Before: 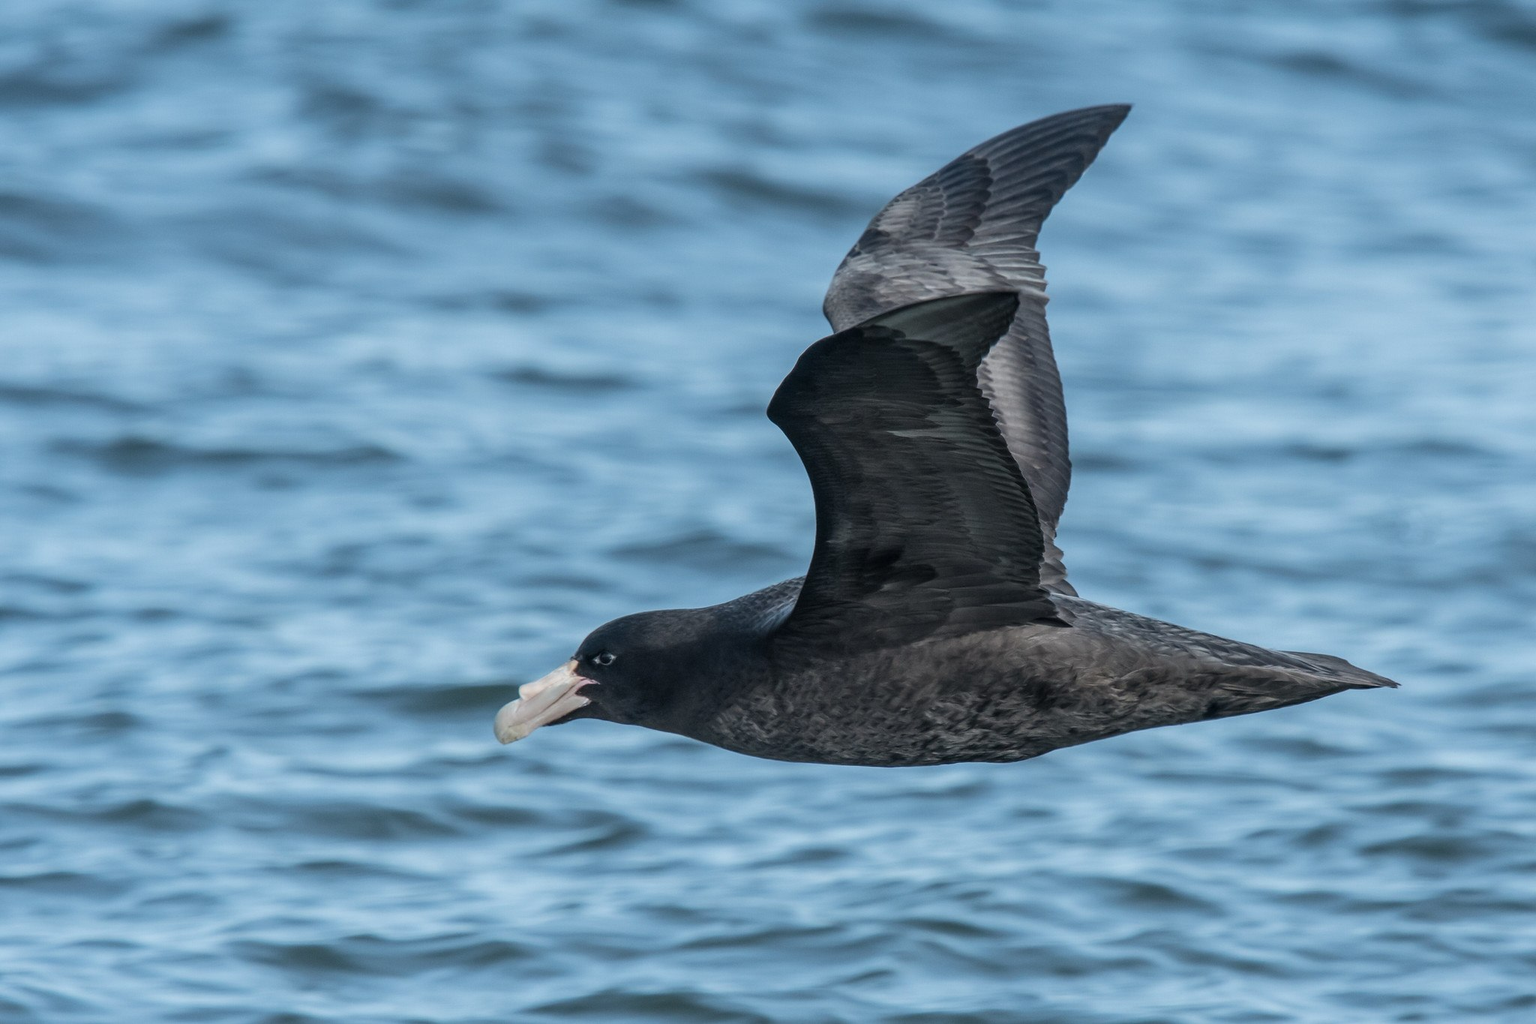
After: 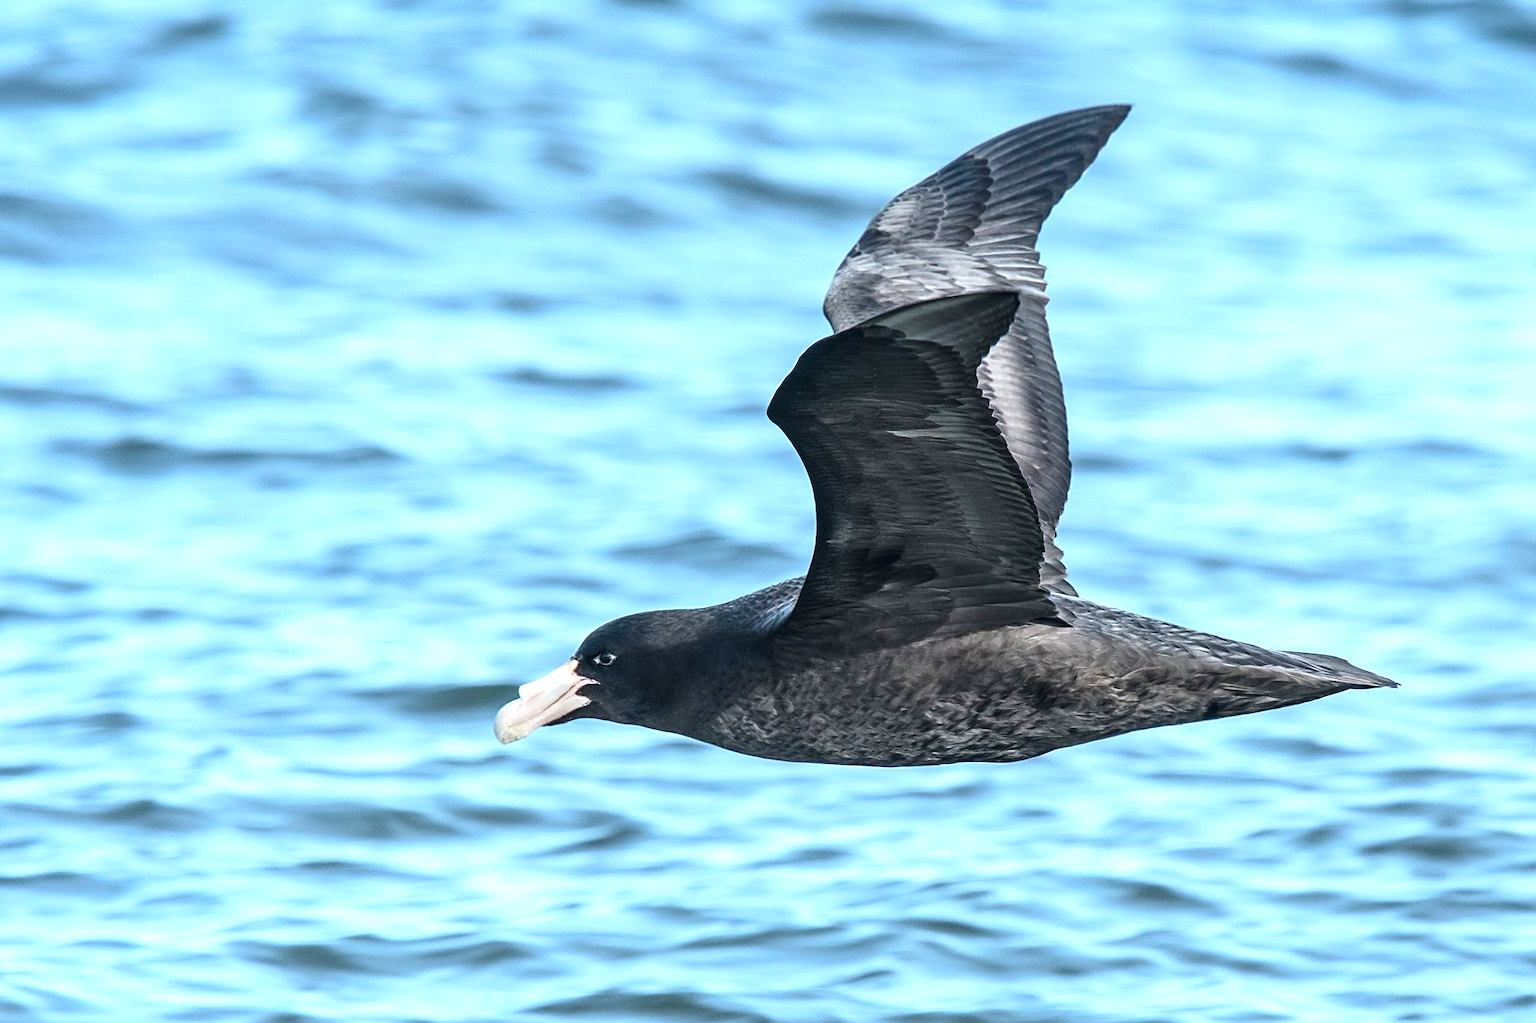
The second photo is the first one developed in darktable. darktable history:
sharpen: amount 0.498
exposure: black level correction 0, exposure 1.1 EV, compensate exposure bias true, compensate highlight preservation false
contrast brightness saturation: contrast 0.154, brightness -0.012, saturation 0.103
